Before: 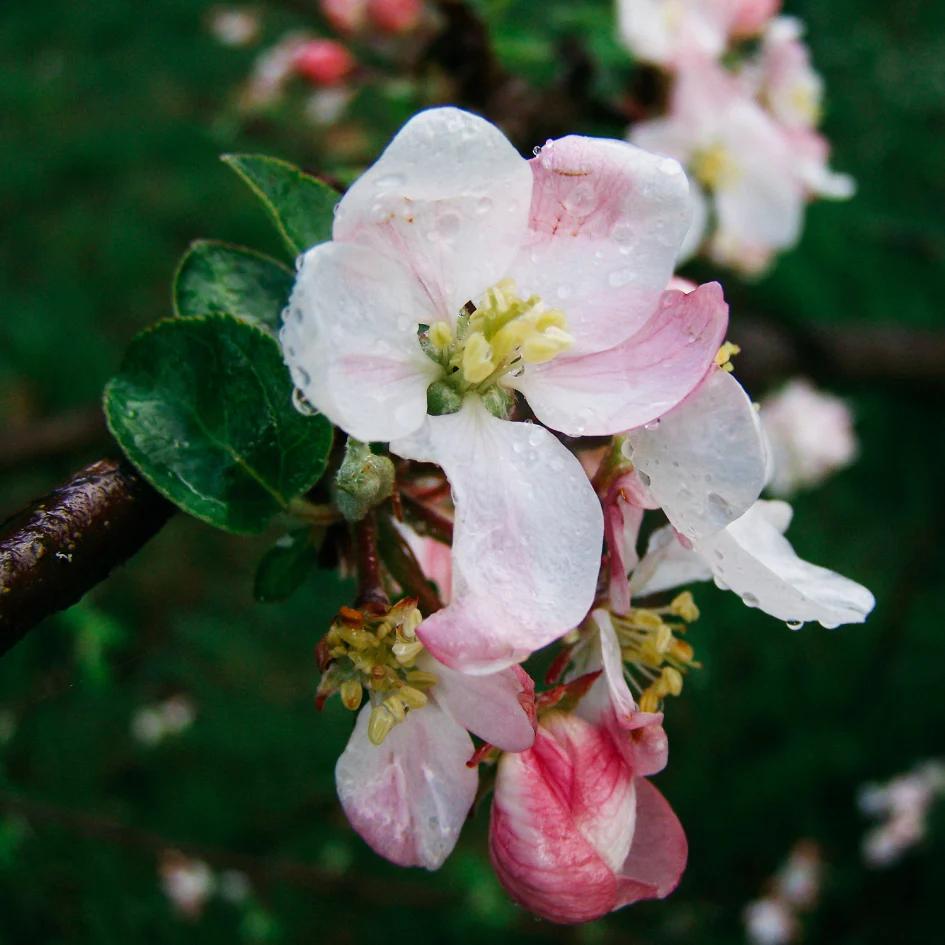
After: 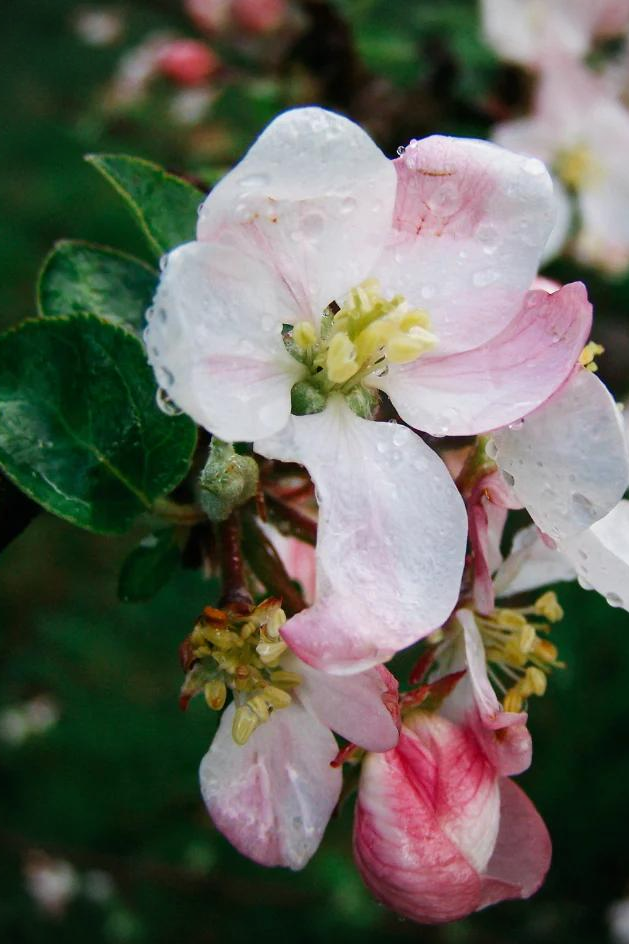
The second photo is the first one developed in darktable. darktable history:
crop and rotate: left 14.393%, right 18.966%
vignetting: on, module defaults
tone equalizer: edges refinement/feathering 500, mask exposure compensation -1.57 EV, preserve details no
